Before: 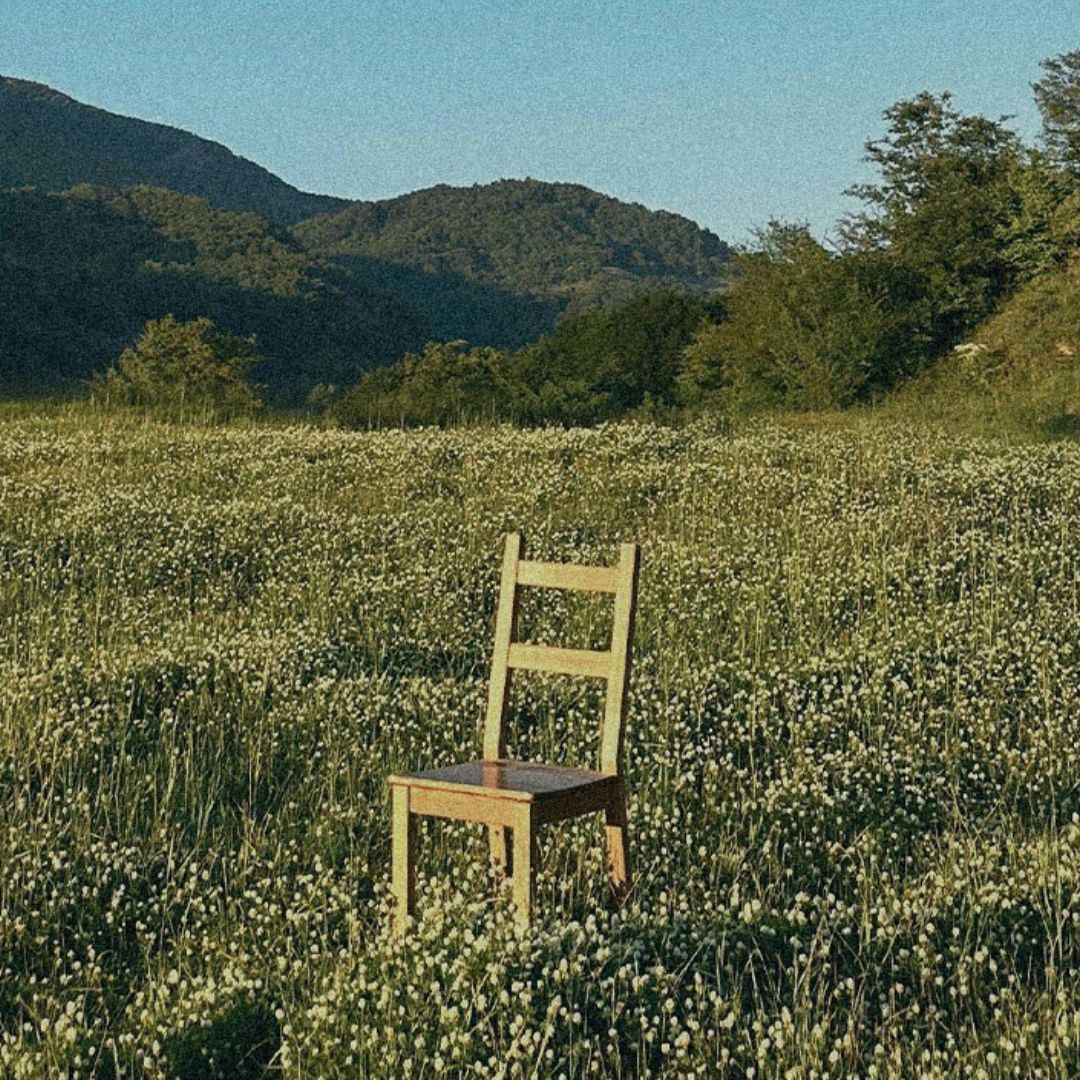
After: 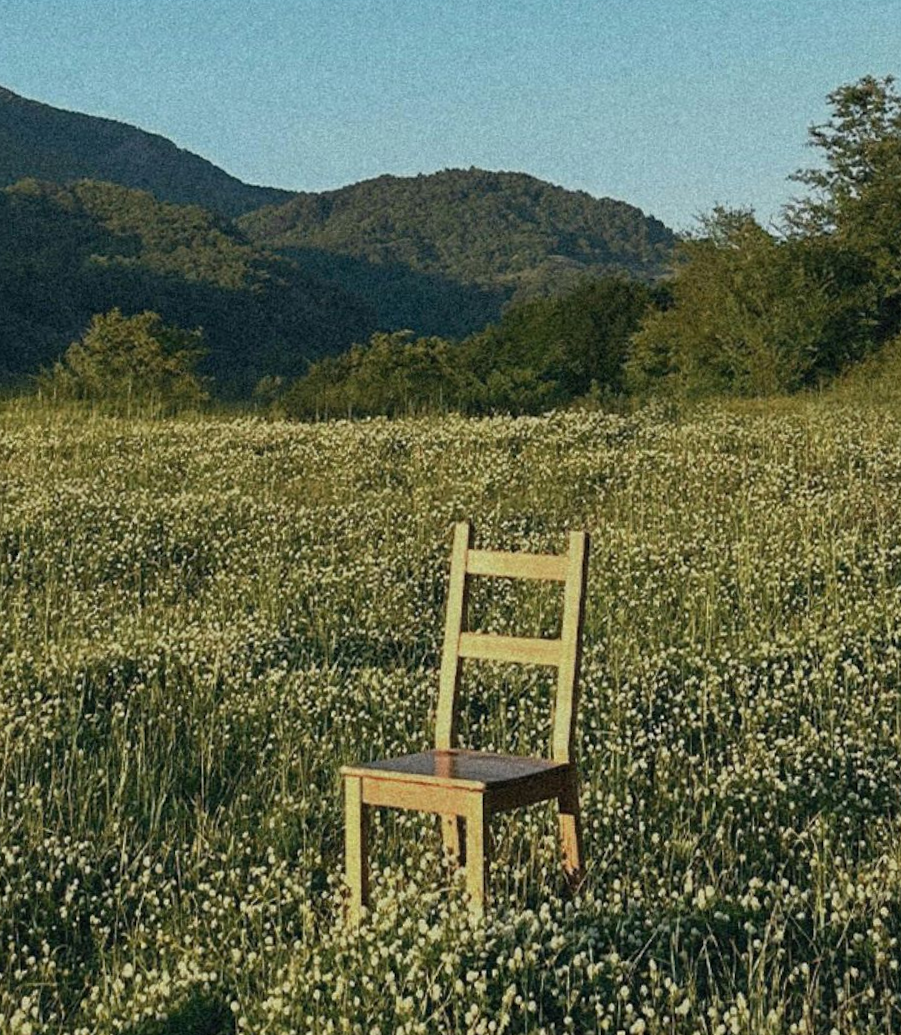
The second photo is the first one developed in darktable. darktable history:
crop and rotate: angle 0.747°, left 4.223%, top 0.467%, right 11.195%, bottom 2.442%
